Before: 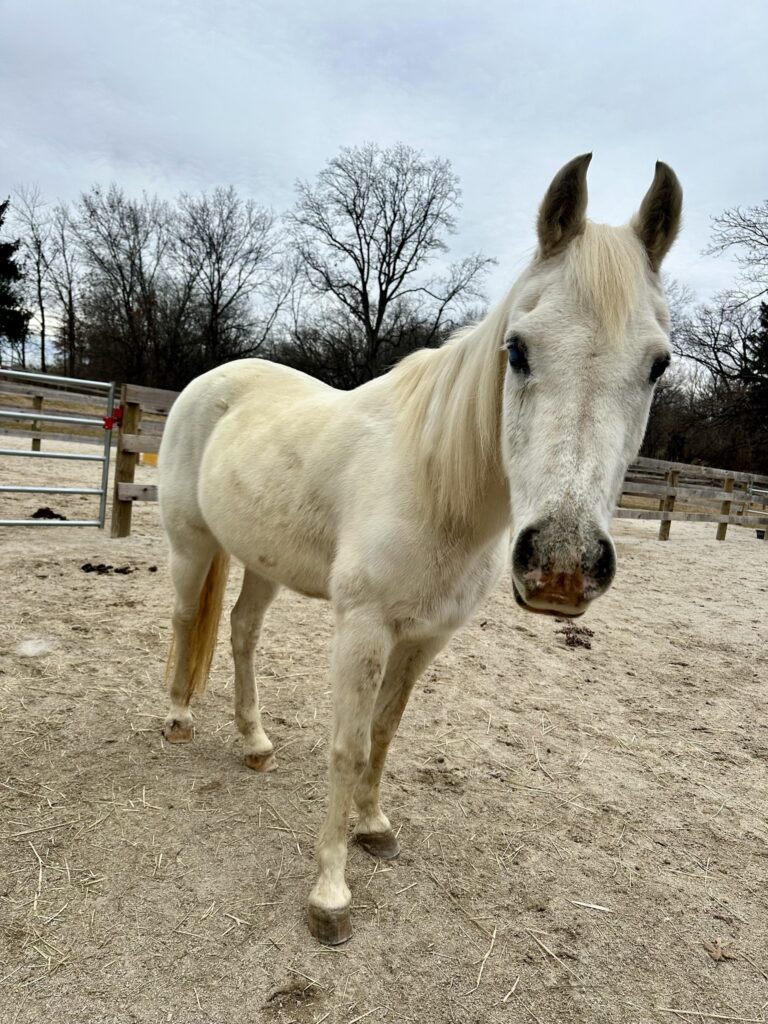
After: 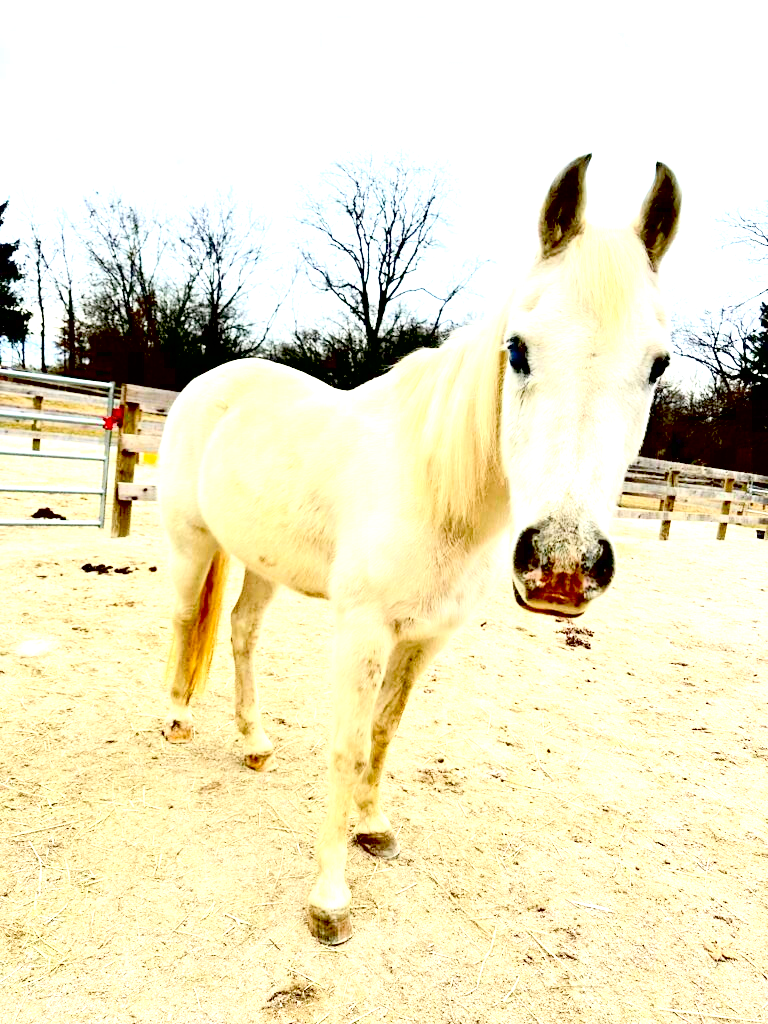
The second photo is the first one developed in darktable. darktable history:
exposure: black level correction 0.015, exposure 1.766 EV, compensate exposure bias true, compensate highlight preservation false
contrast brightness saturation: contrast 0.243, brightness 0.244, saturation 0.385
